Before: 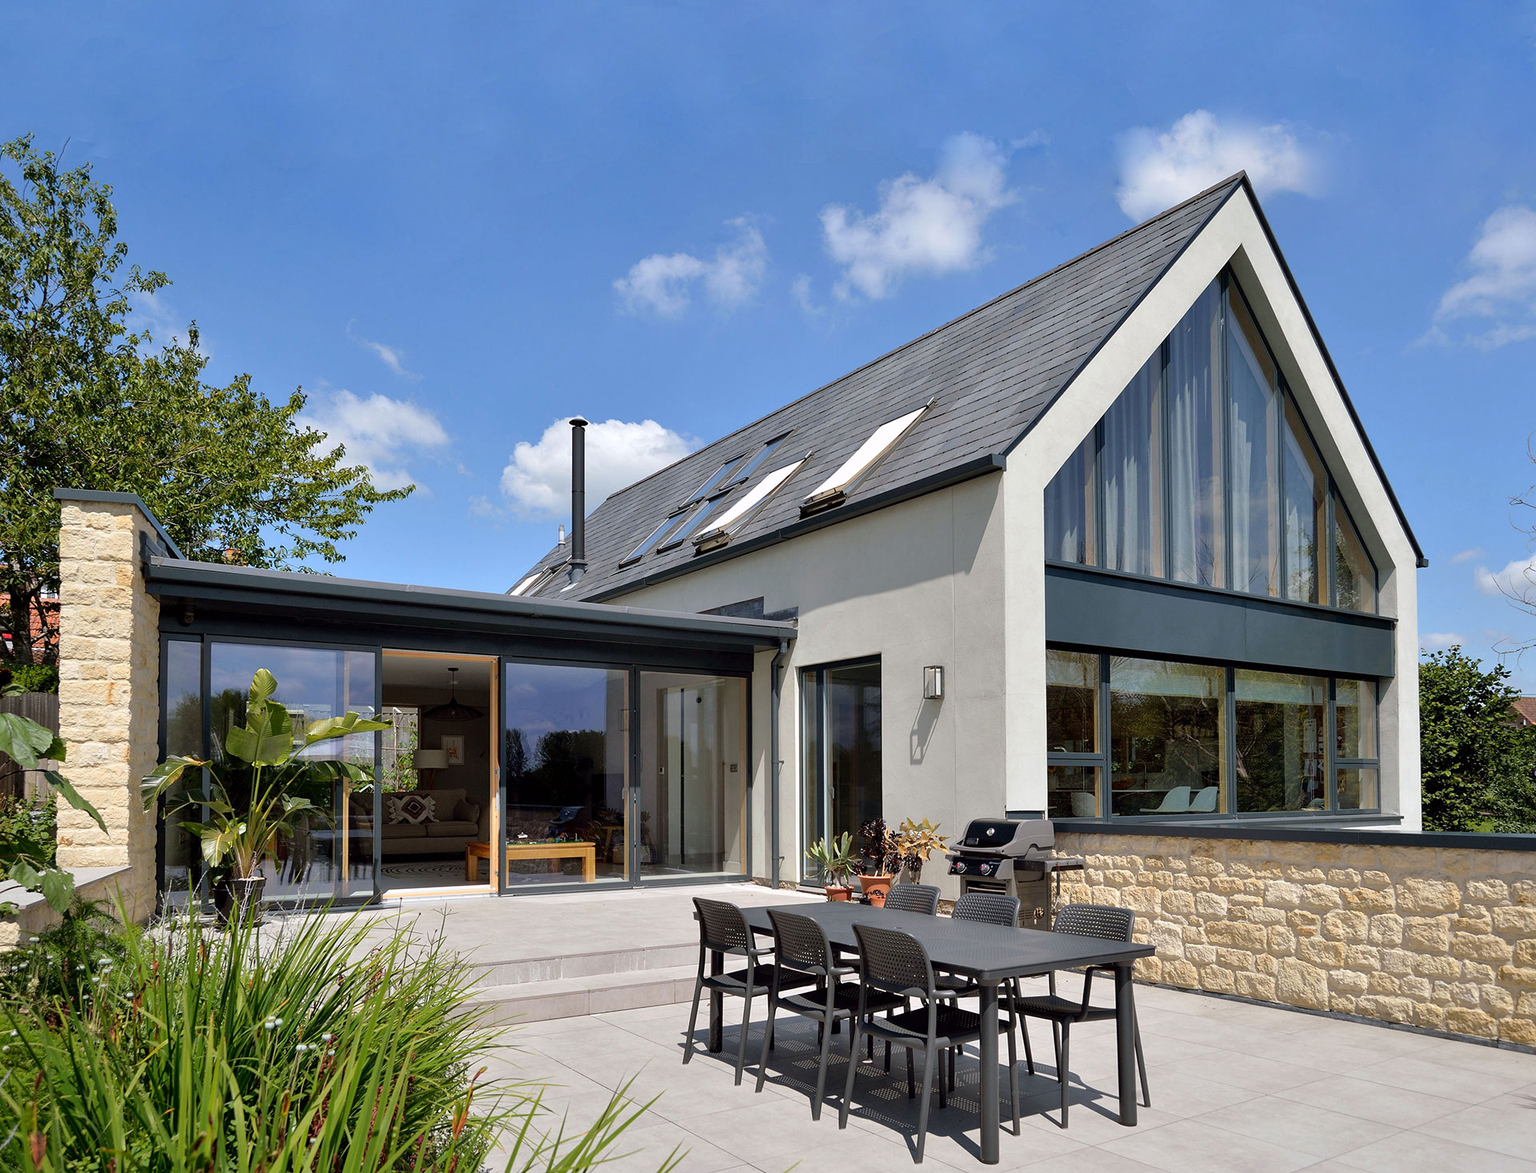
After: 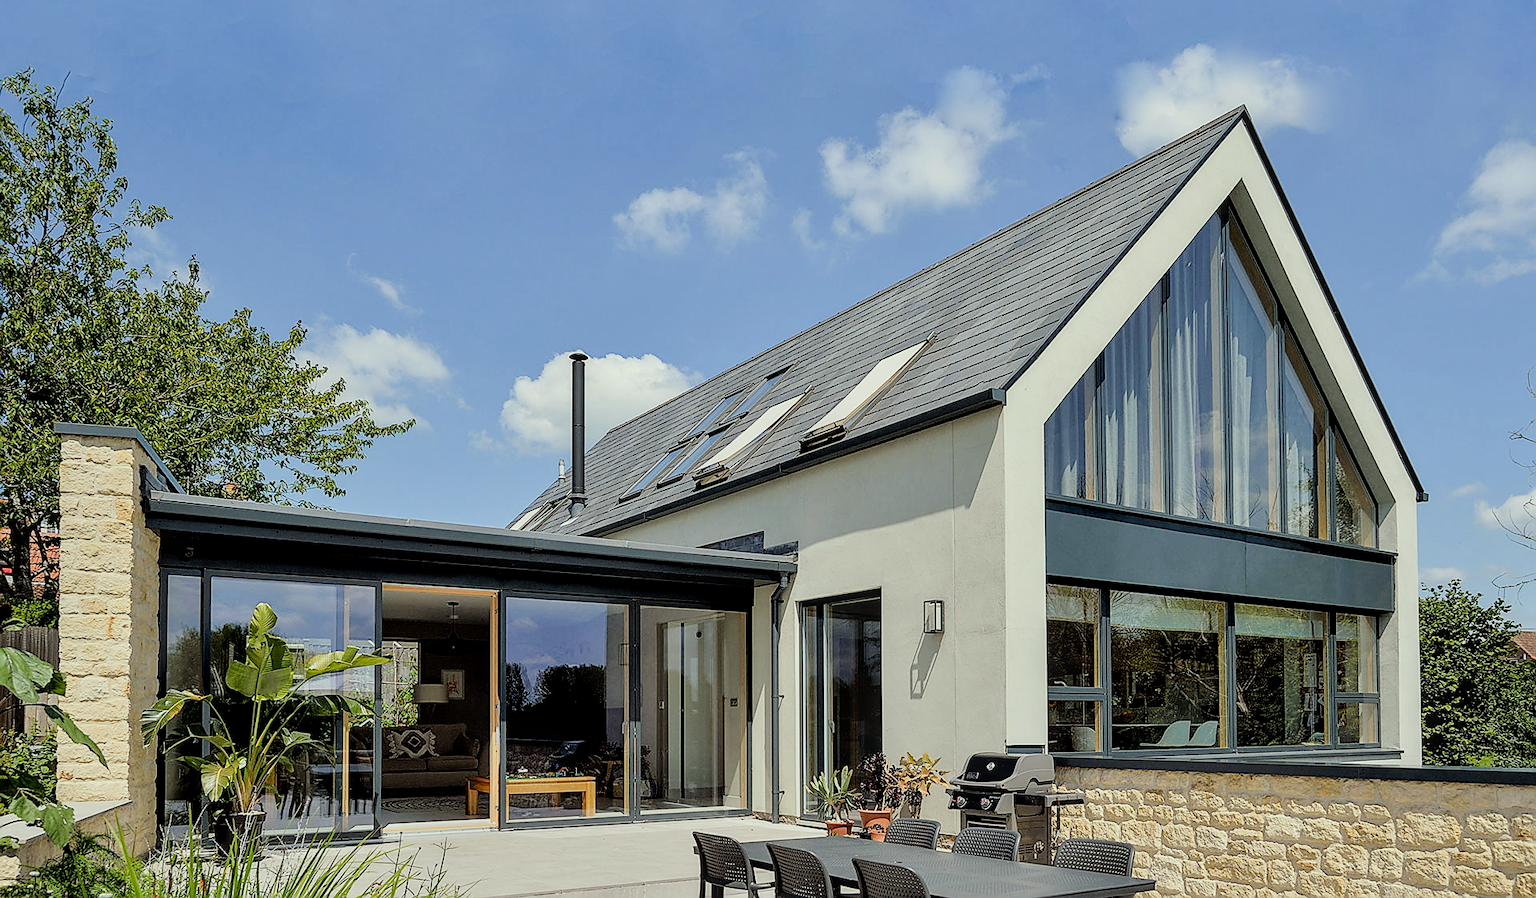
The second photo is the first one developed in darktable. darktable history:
exposure: black level correction 0.002, exposure 0.148 EV, compensate highlight preservation false
color correction: highlights a* -4.42, highlights b* 6.98
crop: top 5.625%, bottom 17.719%
sharpen: radius 1.361, amount 1.234, threshold 0.697
local contrast: on, module defaults
tone equalizer: -8 EV -0.444 EV, -7 EV -0.383 EV, -6 EV -0.357 EV, -5 EV -0.212 EV, -3 EV 0.199 EV, -2 EV 0.316 EV, -1 EV 0.384 EV, +0 EV 0.436 EV, smoothing diameter 24.83%, edges refinement/feathering 12.15, preserve details guided filter
filmic rgb: black relative exposure -7.32 EV, white relative exposure 5.06 EV, hardness 3.22
